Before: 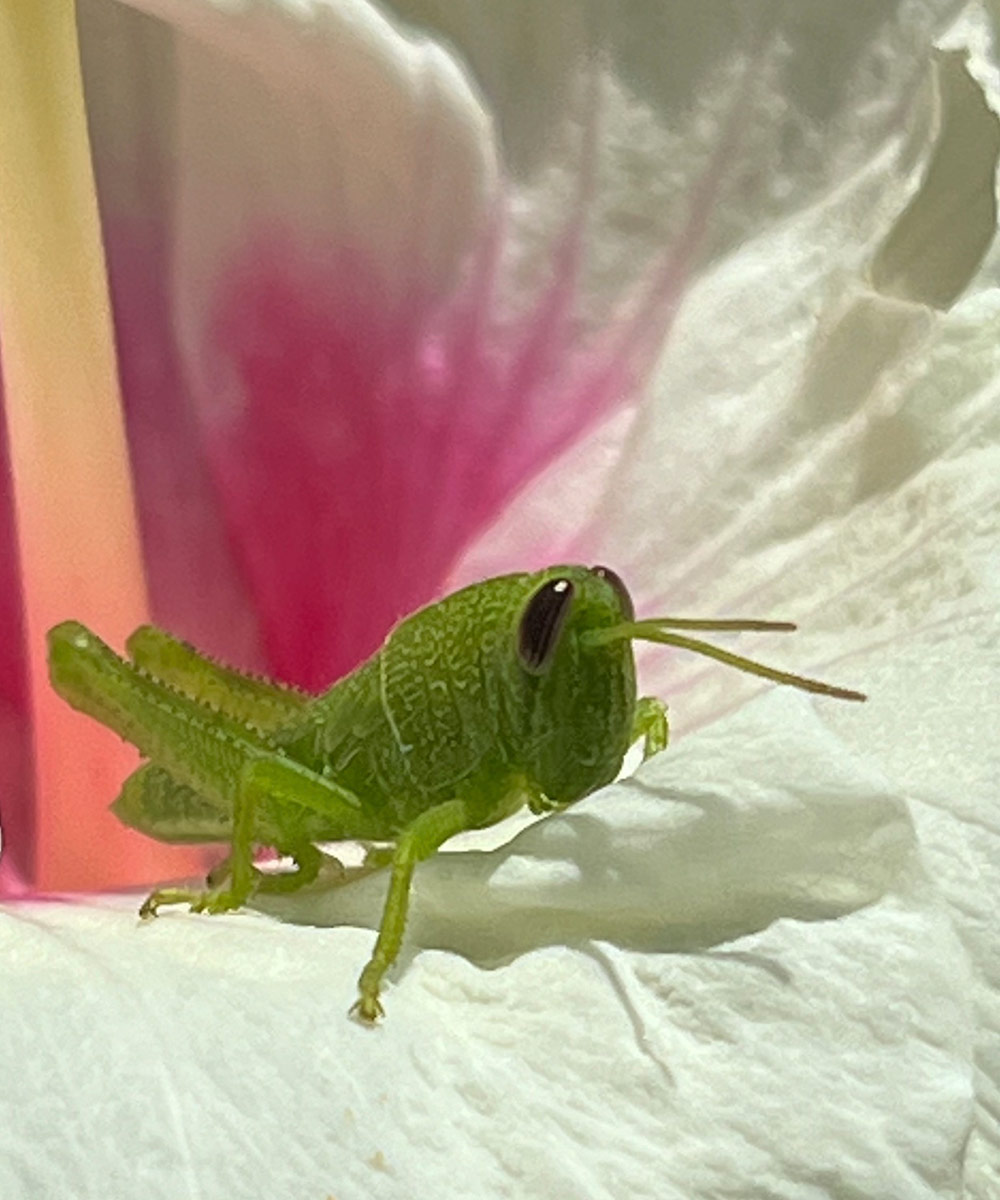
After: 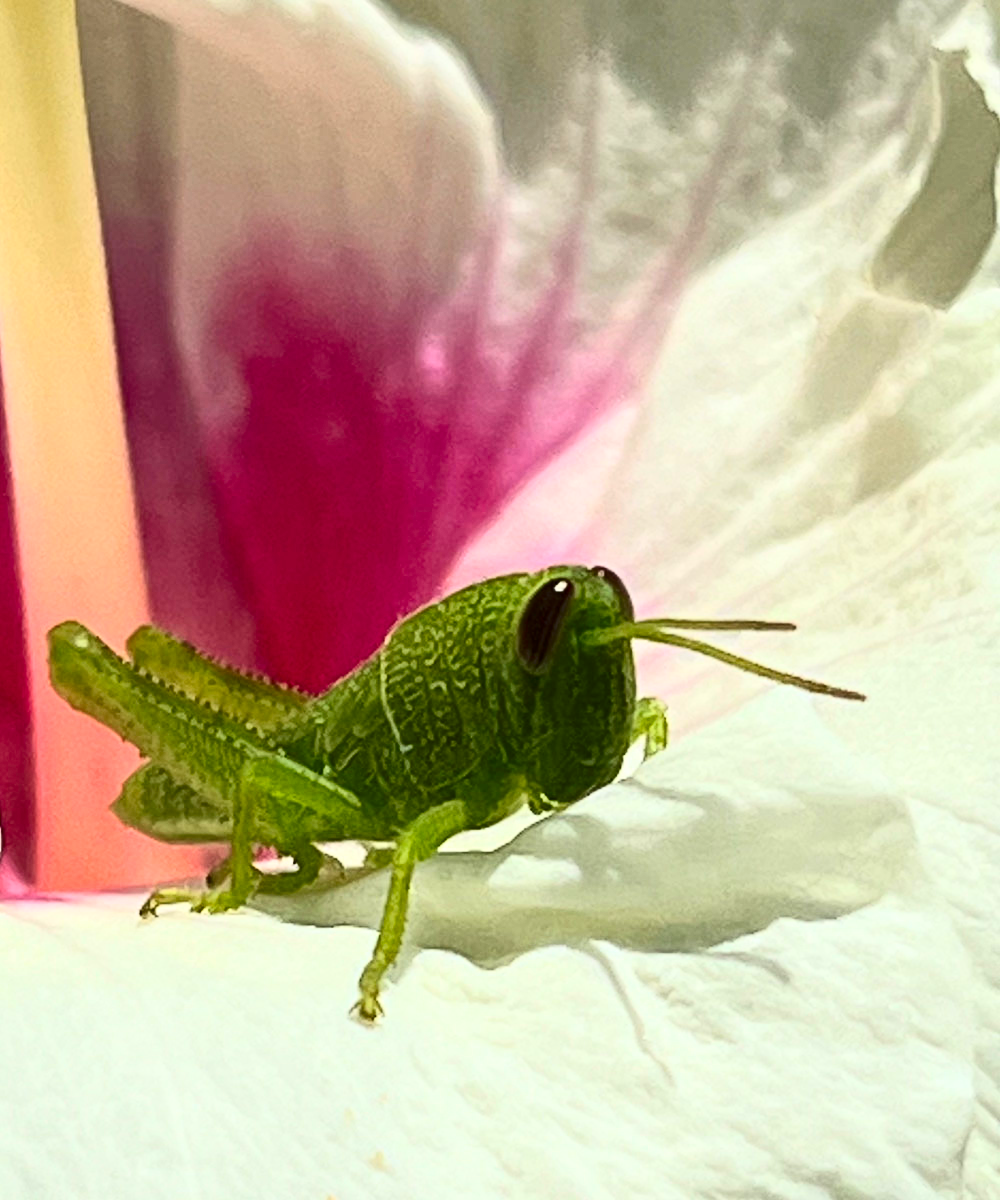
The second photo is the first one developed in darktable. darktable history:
contrast brightness saturation: contrast 0.401, brightness 0.044, saturation 0.252
